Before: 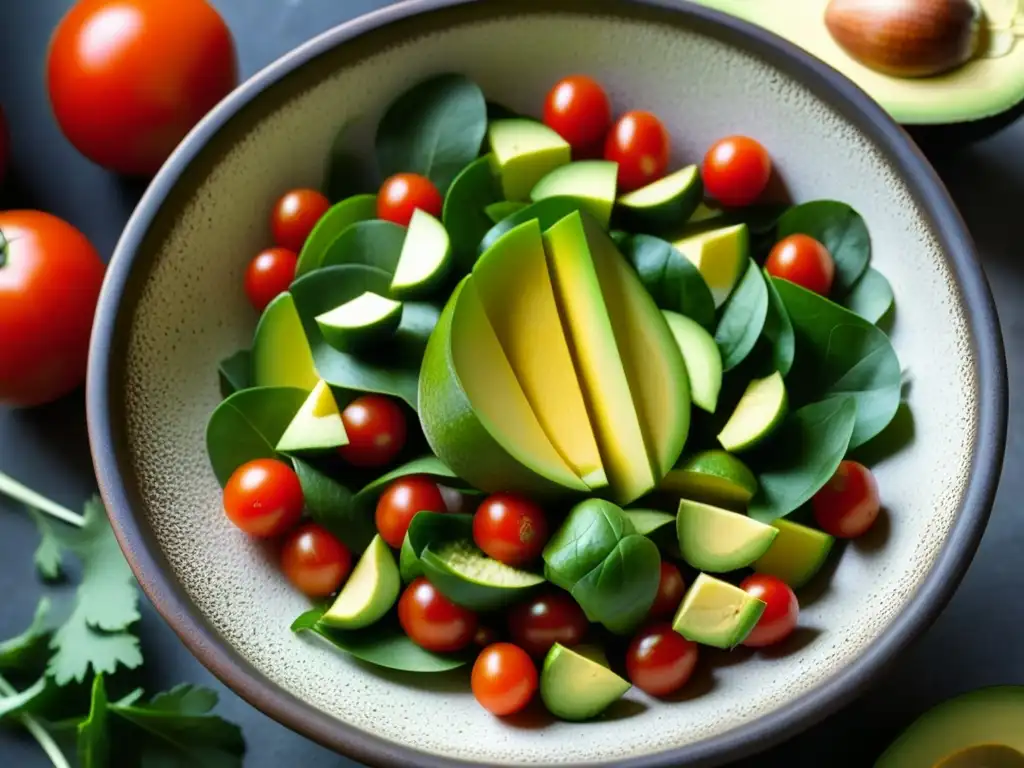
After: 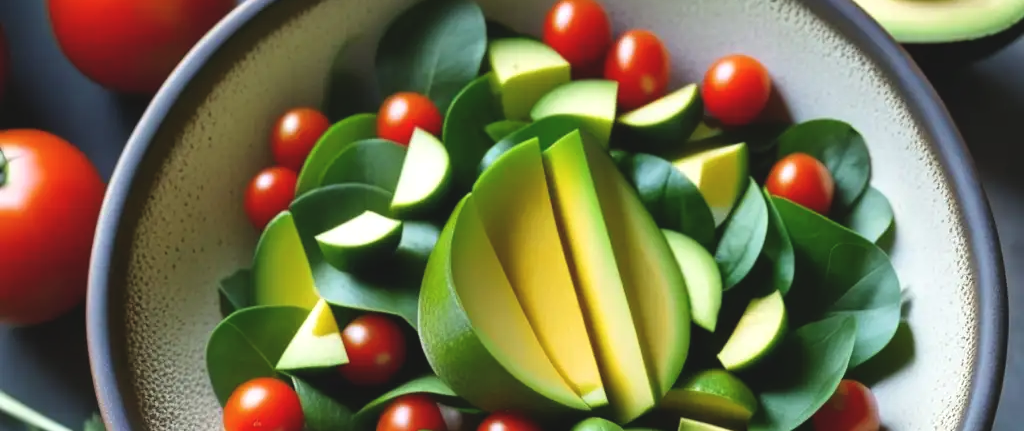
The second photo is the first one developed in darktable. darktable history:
exposure: black level correction -0.008, exposure 0.067 EV, compensate highlight preservation false
crop and rotate: top 10.605%, bottom 33.274%
